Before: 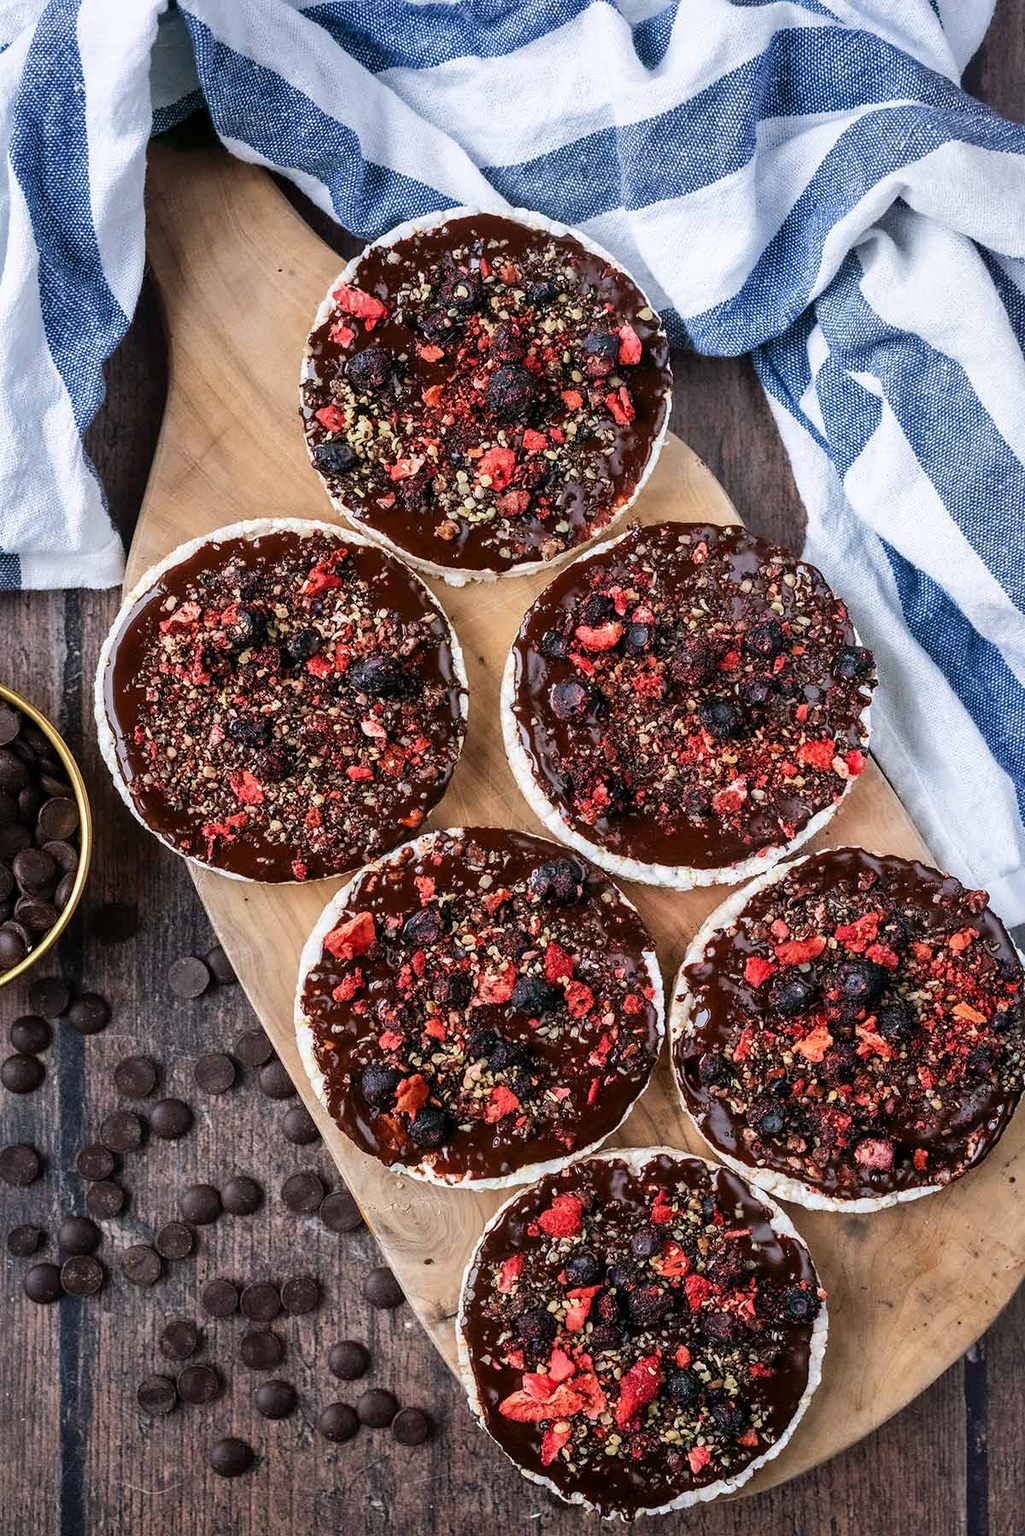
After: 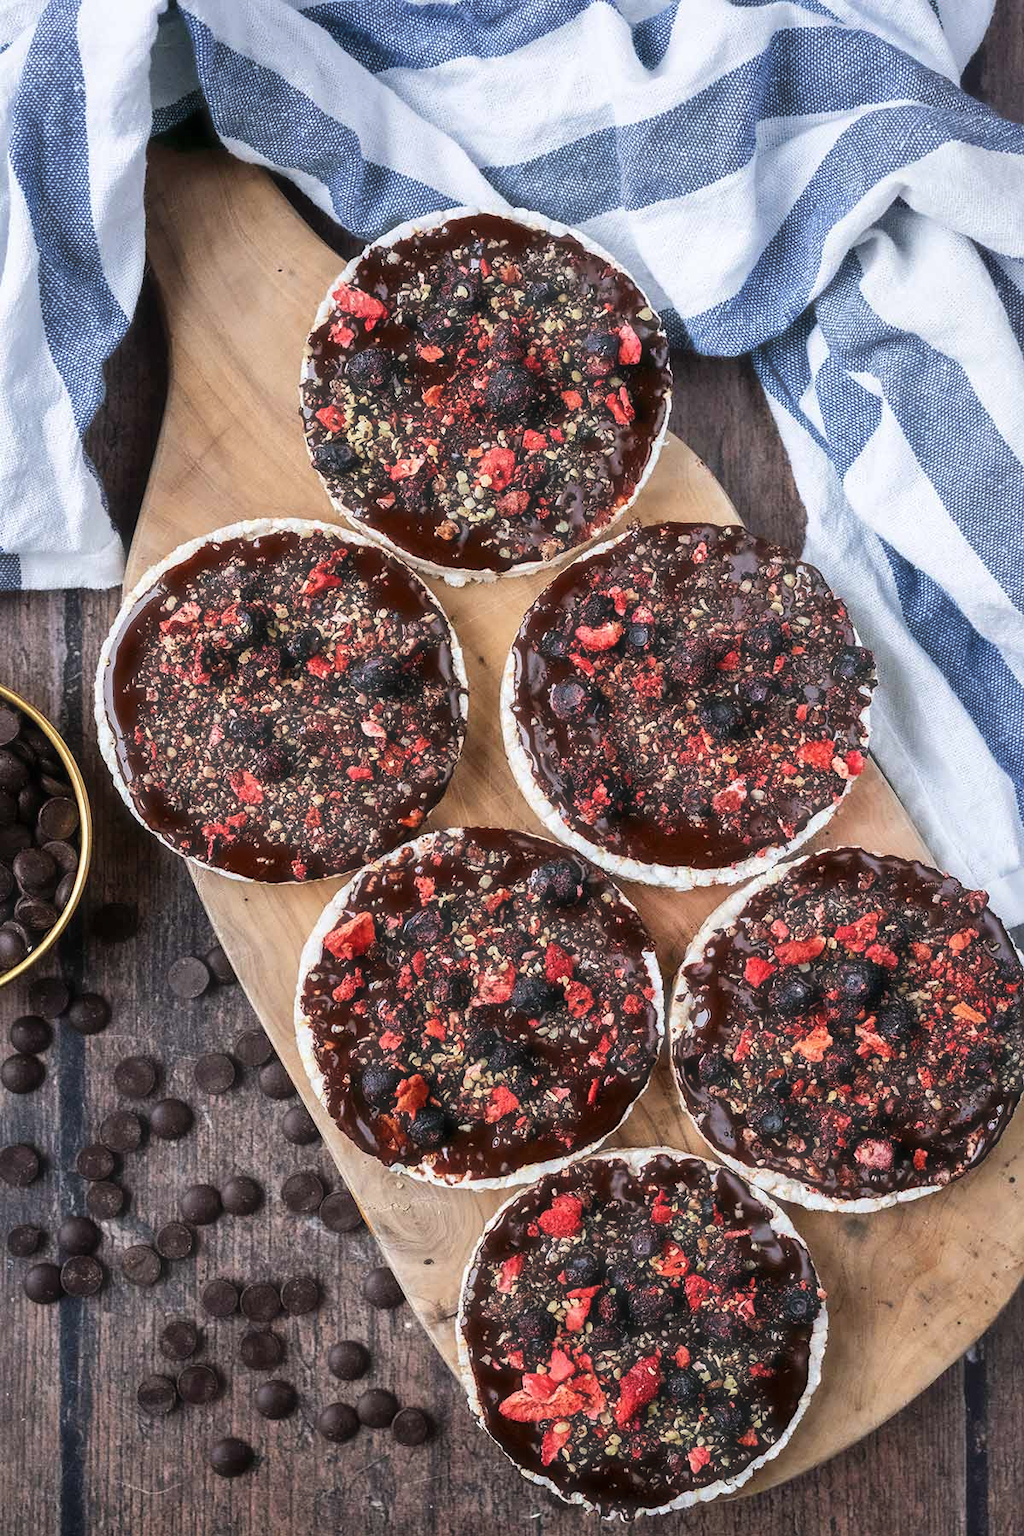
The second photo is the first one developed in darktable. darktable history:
haze removal: strength -0.102, compatibility mode true, adaptive false
